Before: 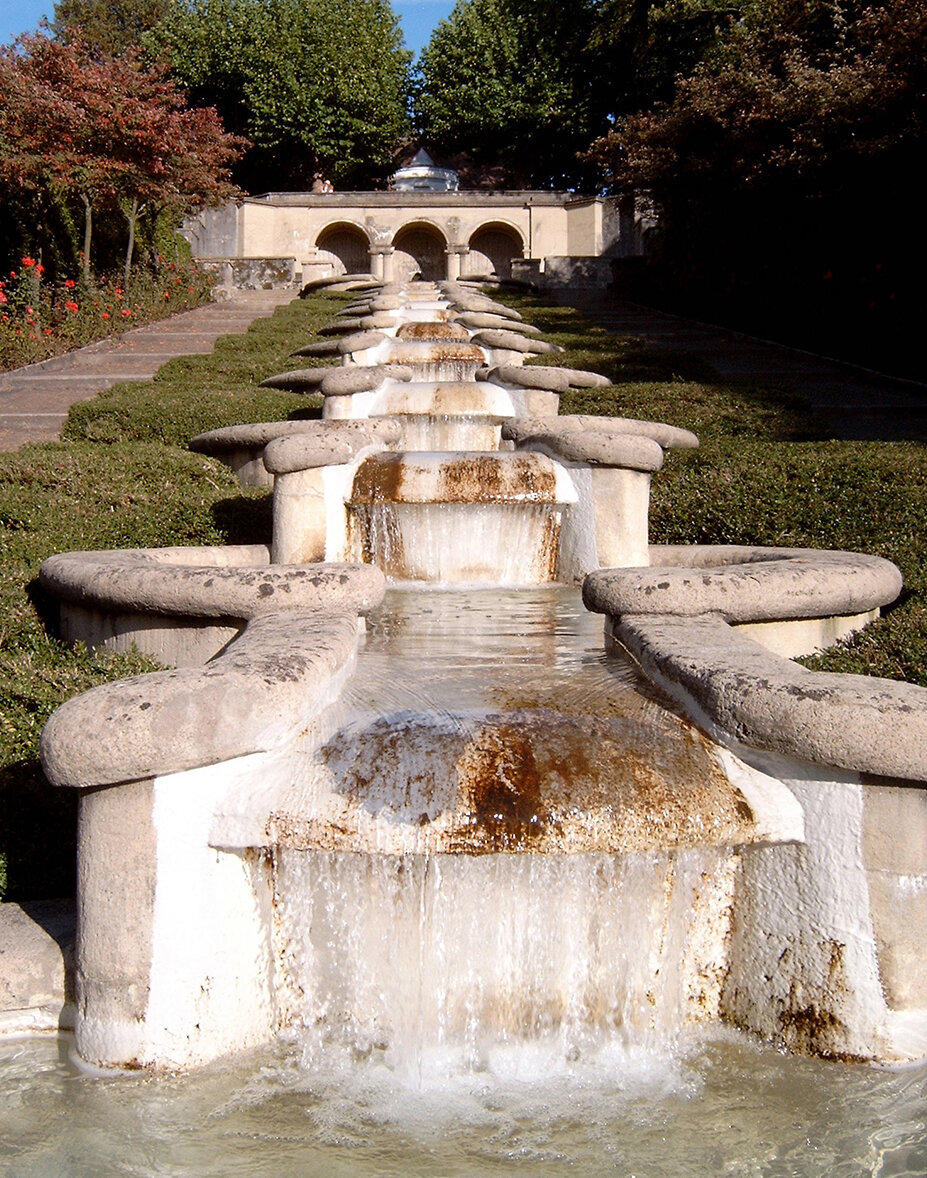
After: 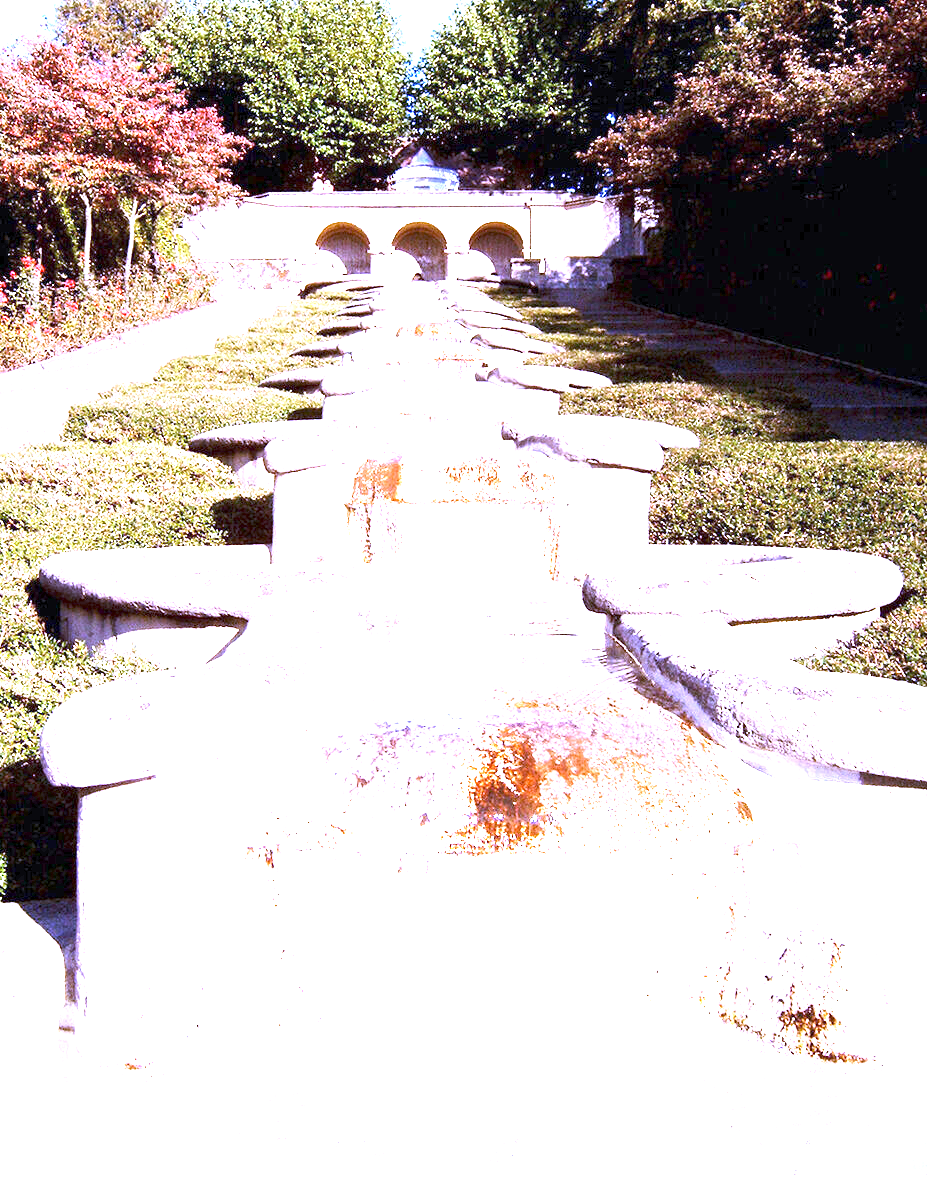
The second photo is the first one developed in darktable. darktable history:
white balance: red 0.98, blue 1.61
exposure: exposure 3 EV, compensate highlight preservation false
